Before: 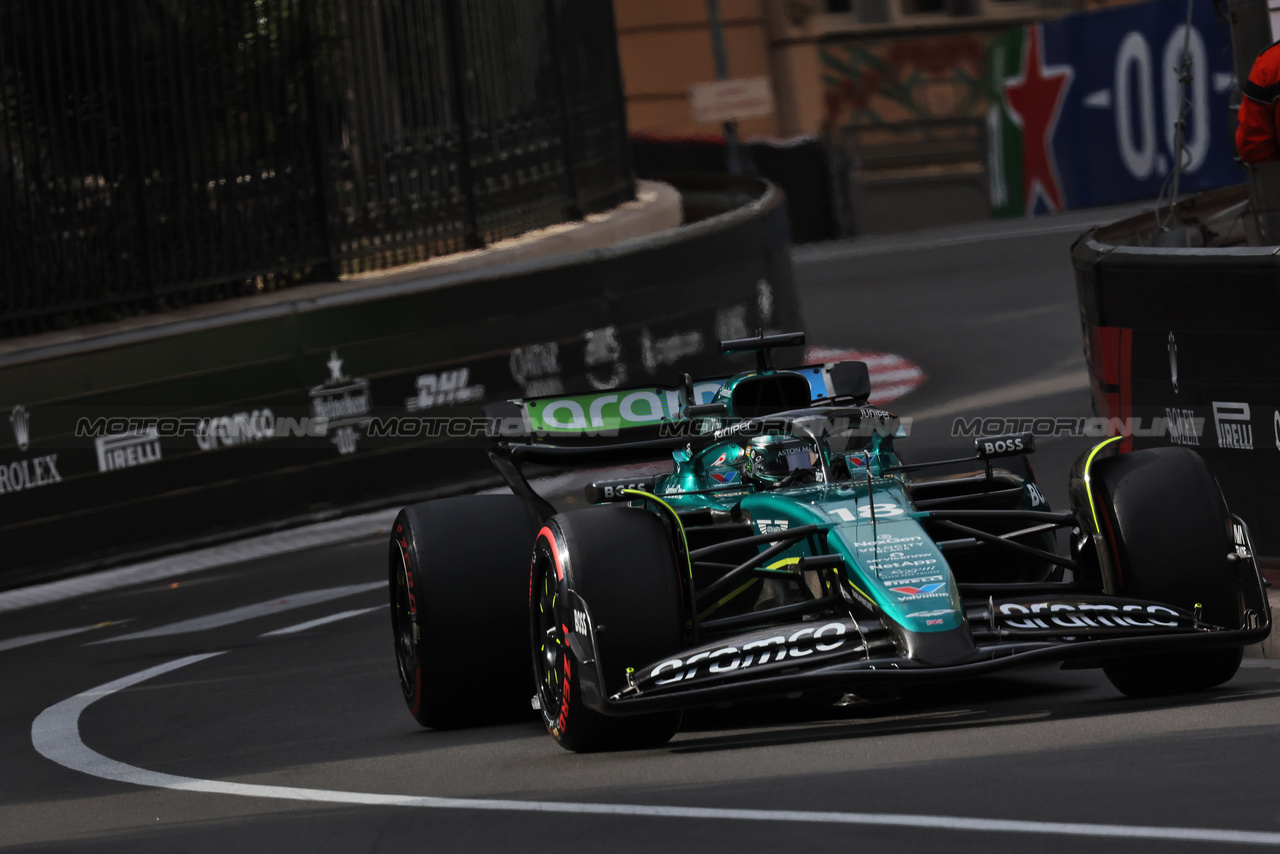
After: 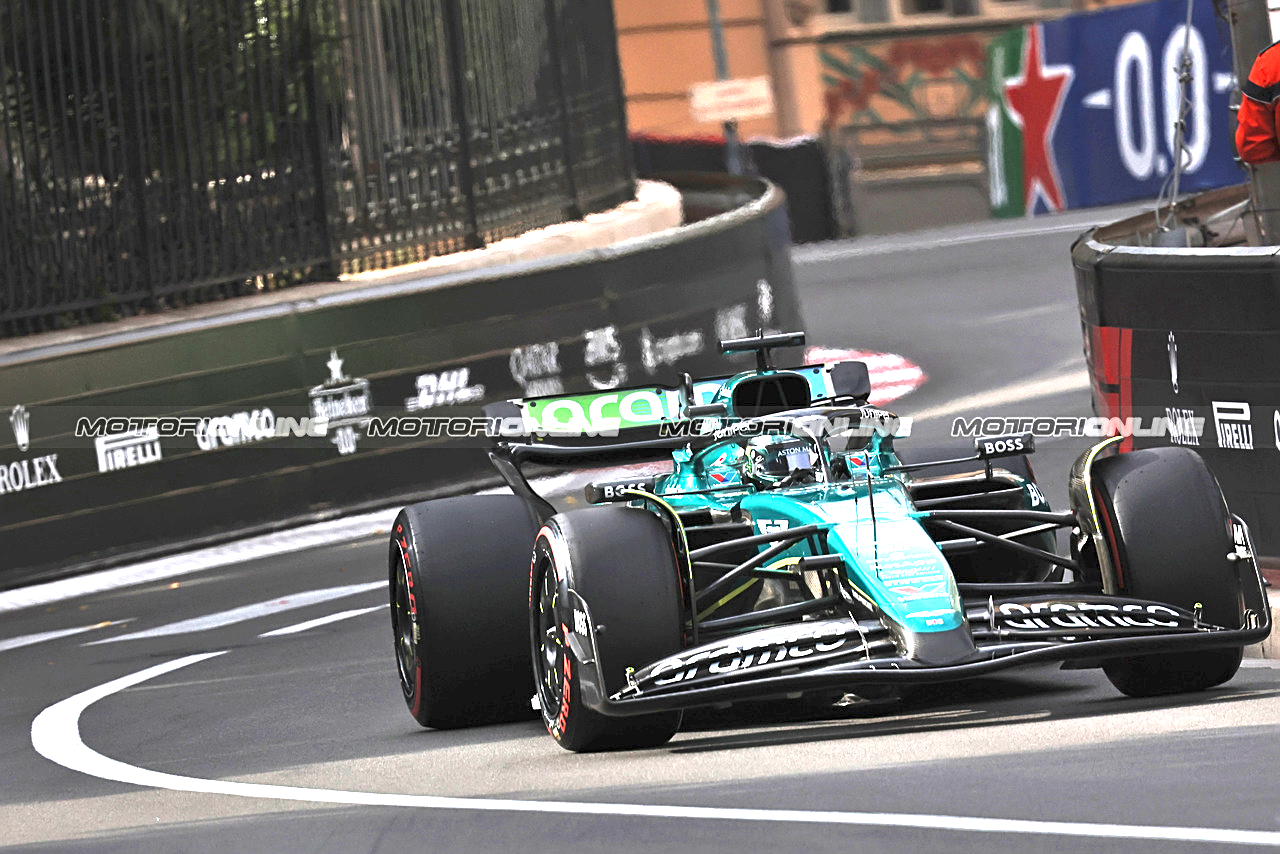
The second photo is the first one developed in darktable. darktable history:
sharpen: on, module defaults
exposure: exposure 3.063 EV, compensate highlight preservation false
